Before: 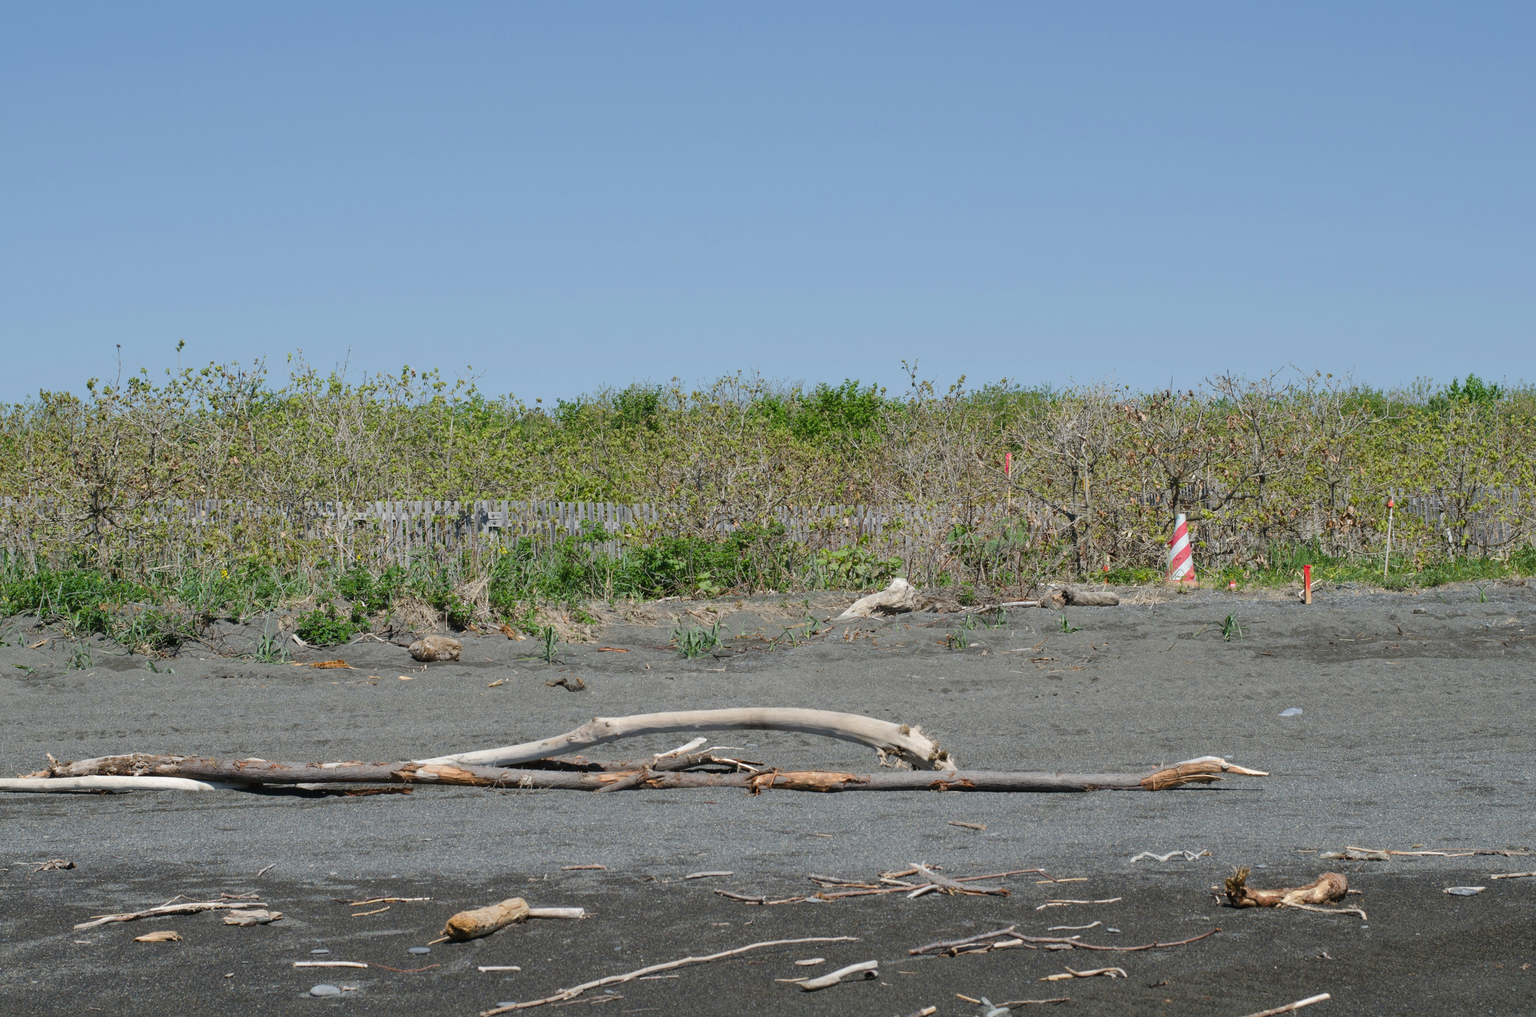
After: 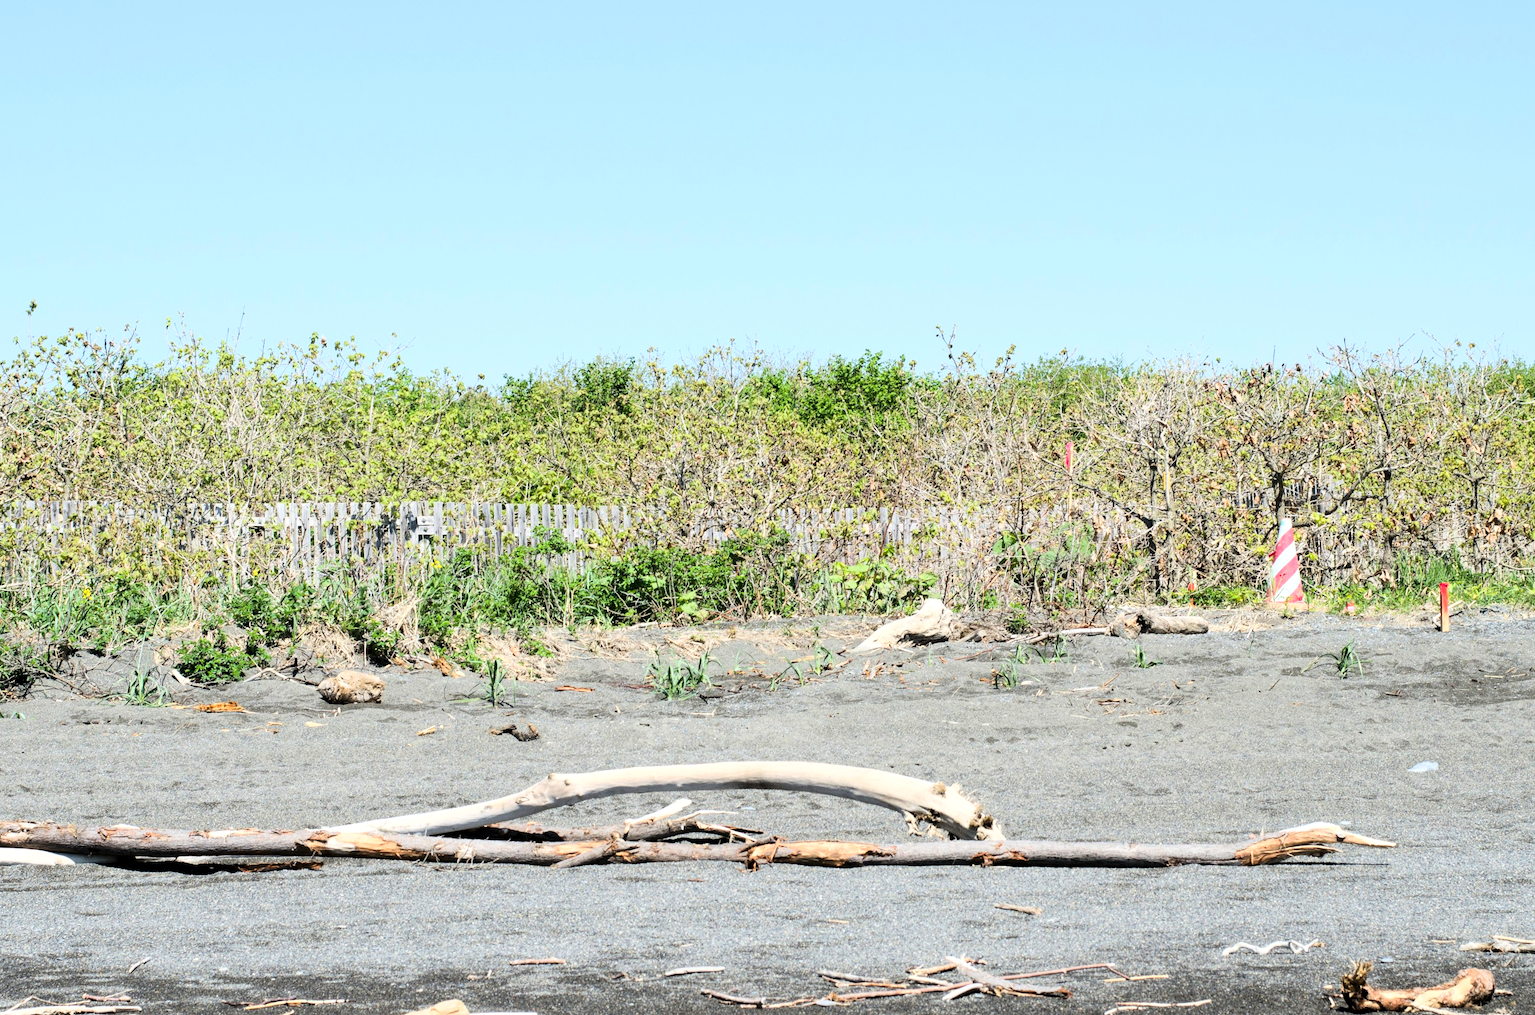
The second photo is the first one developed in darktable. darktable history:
crop and rotate: left 10.125%, top 9.903%, right 10.064%, bottom 10.395%
base curve: curves: ch0 [(0, 0) (0.007, 0.004) (0.027, 0.03) (0.046, 0.07) (0.207, 0.54) (0.442, 0.872) (0.673, 0.972) (1, 1)]
local contrast: highlights 106%, shadows 102%, detail 119%, midtone range 0.2
